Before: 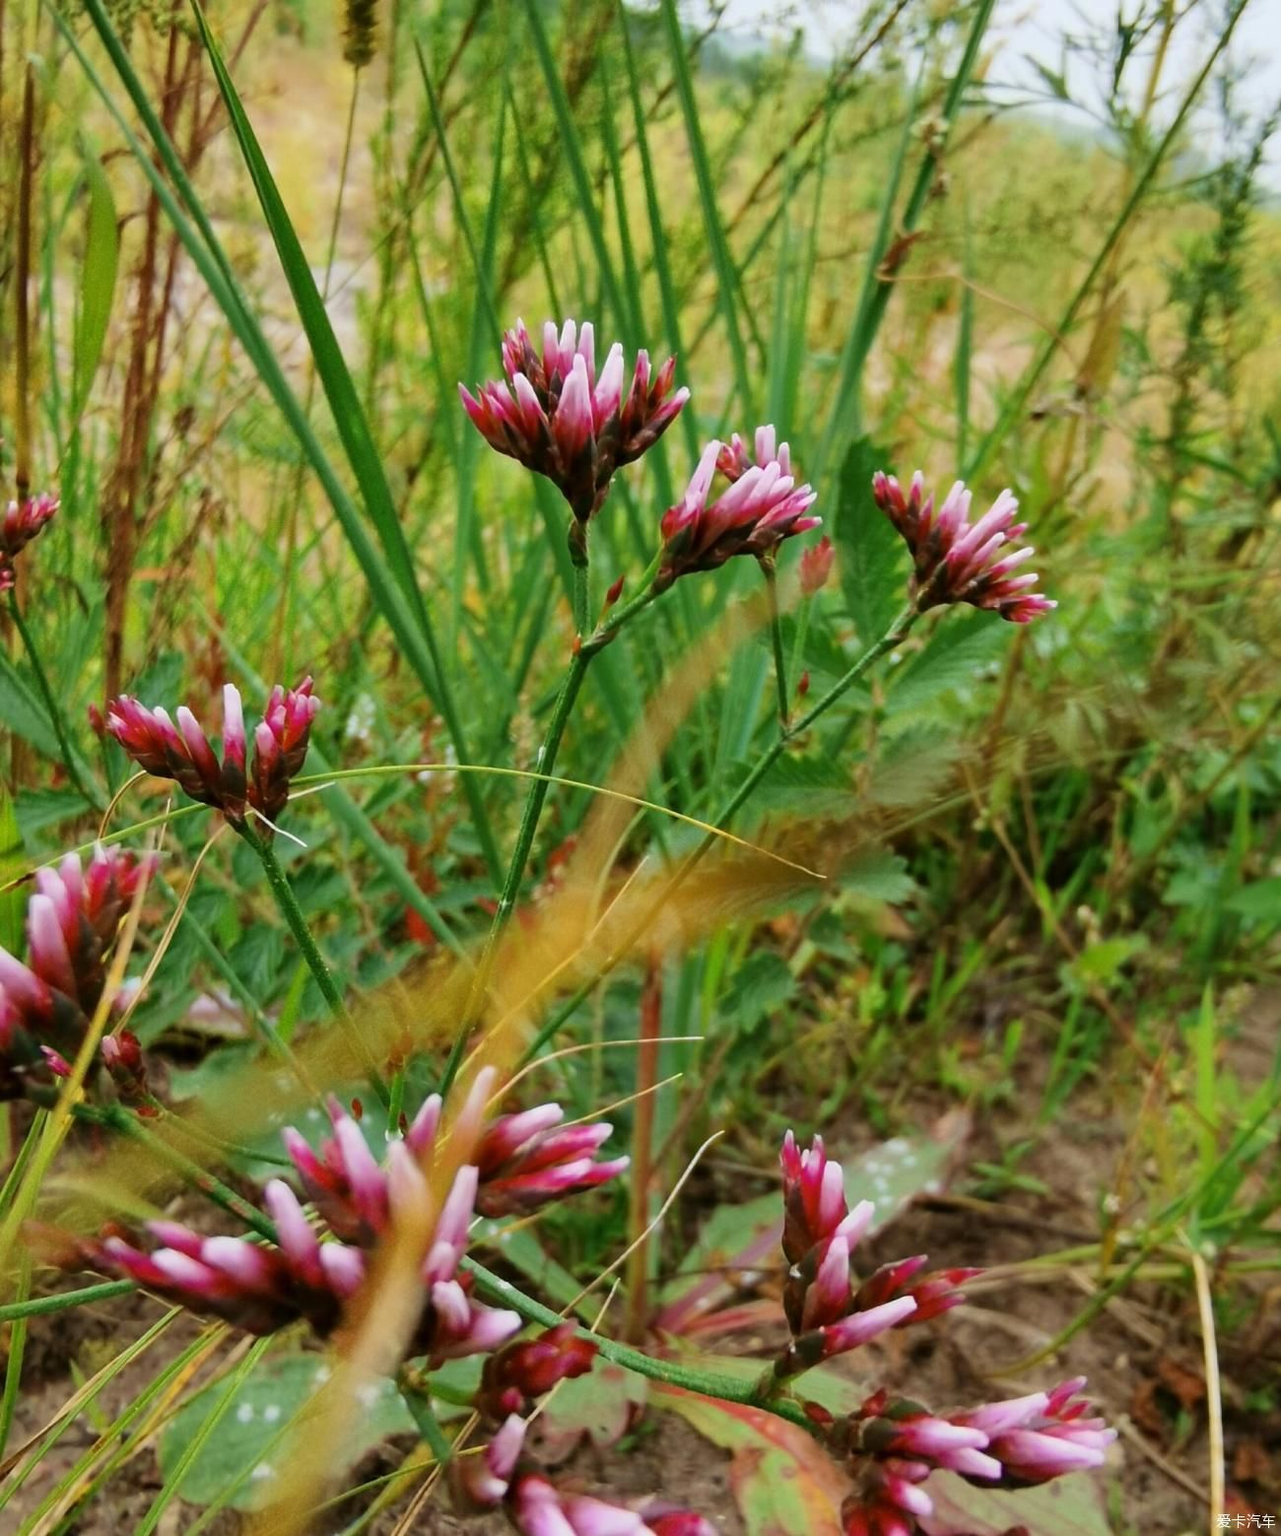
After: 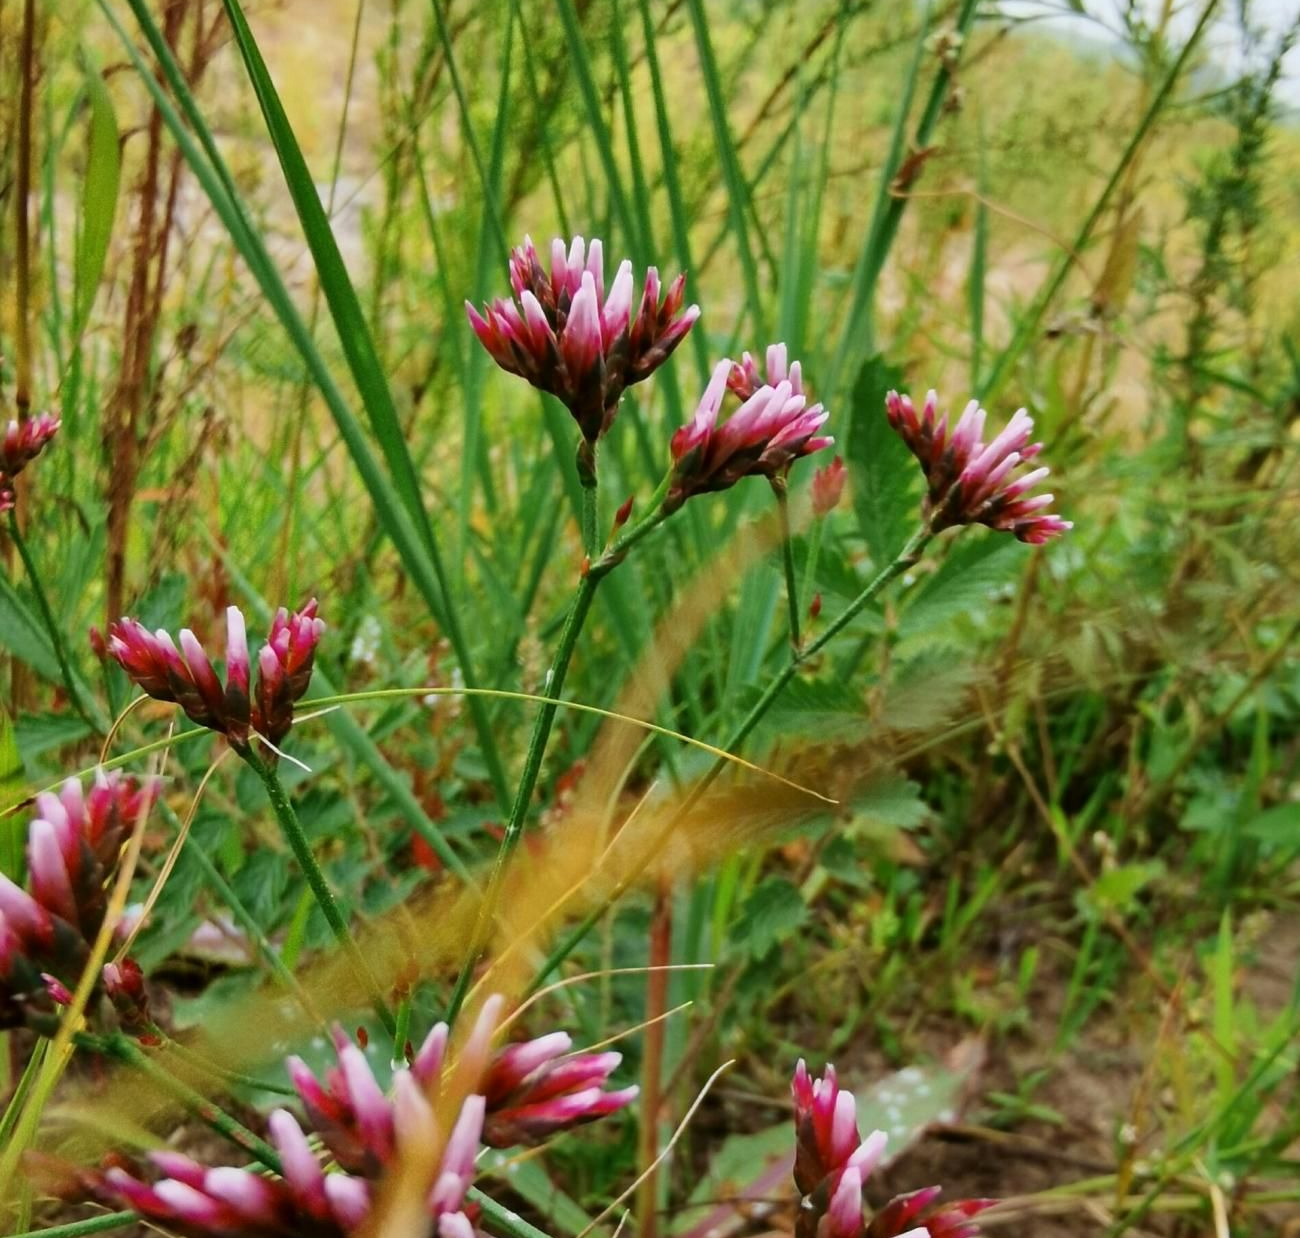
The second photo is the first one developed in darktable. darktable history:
crop and rotate: top 5.66%, bottom 14.889%
contrast brightness saturation: contrast 0.07
